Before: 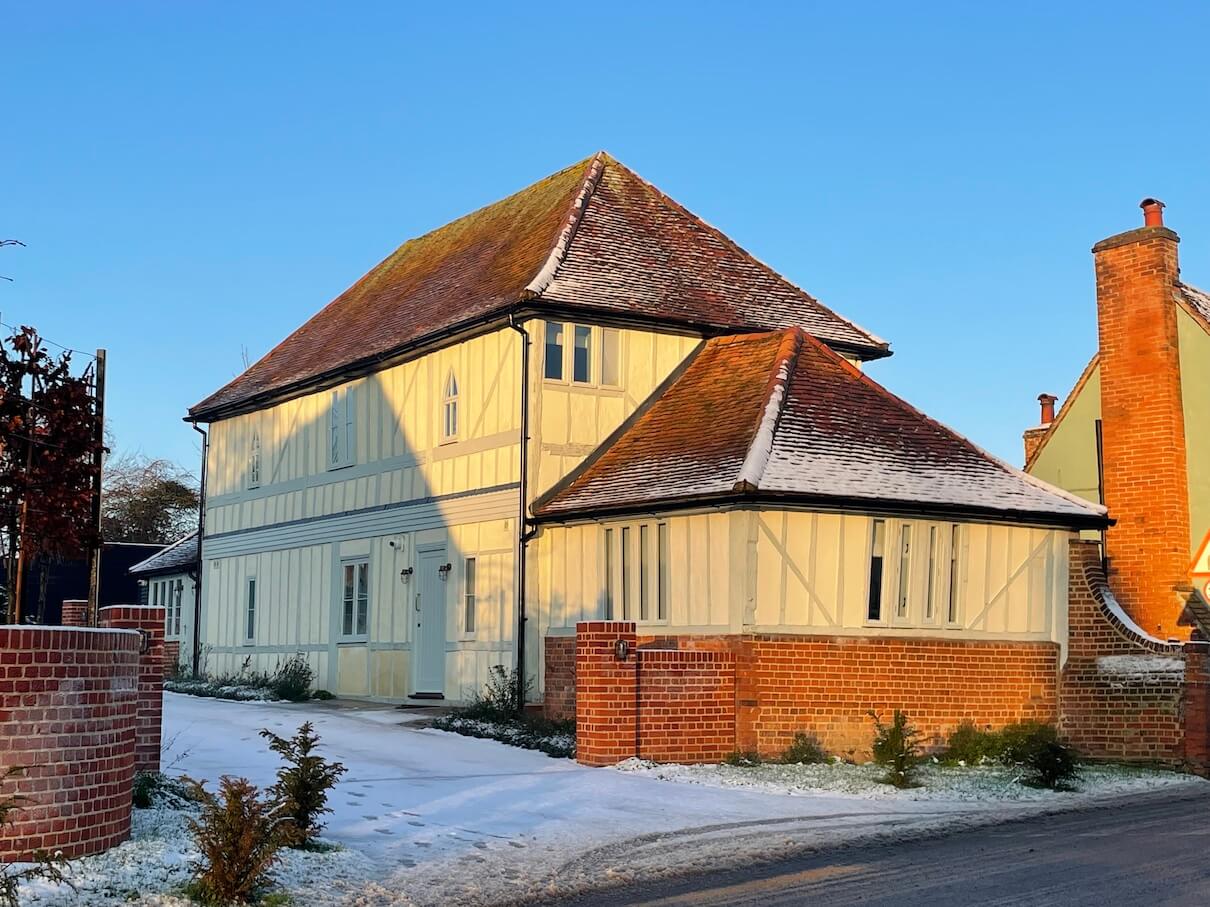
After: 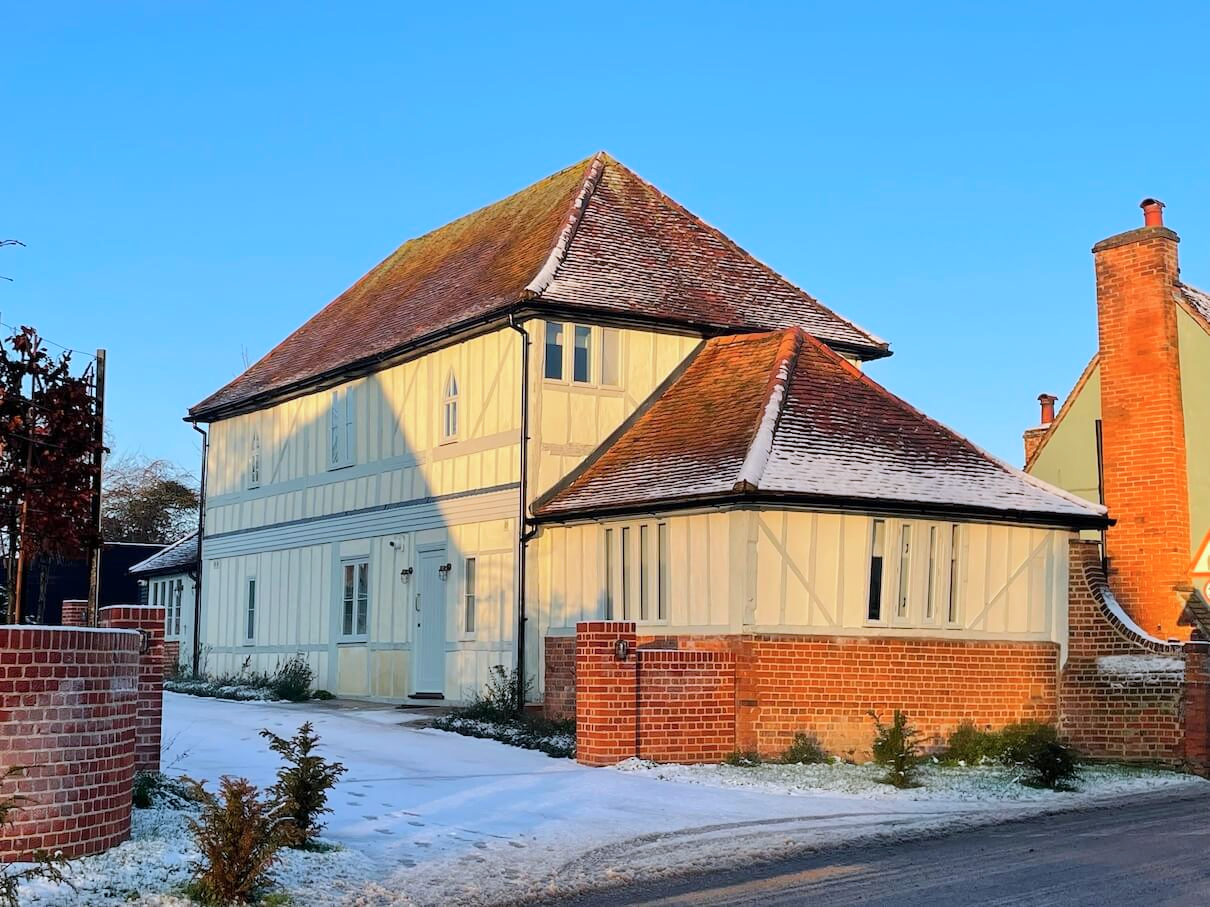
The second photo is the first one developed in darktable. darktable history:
base curve: curves: ch0 [(0, 0) (0.262, 0.32) (0.722, 0.705) (1, 1)]
color correction: highlights a* -0.772, highlights b* -8.92
